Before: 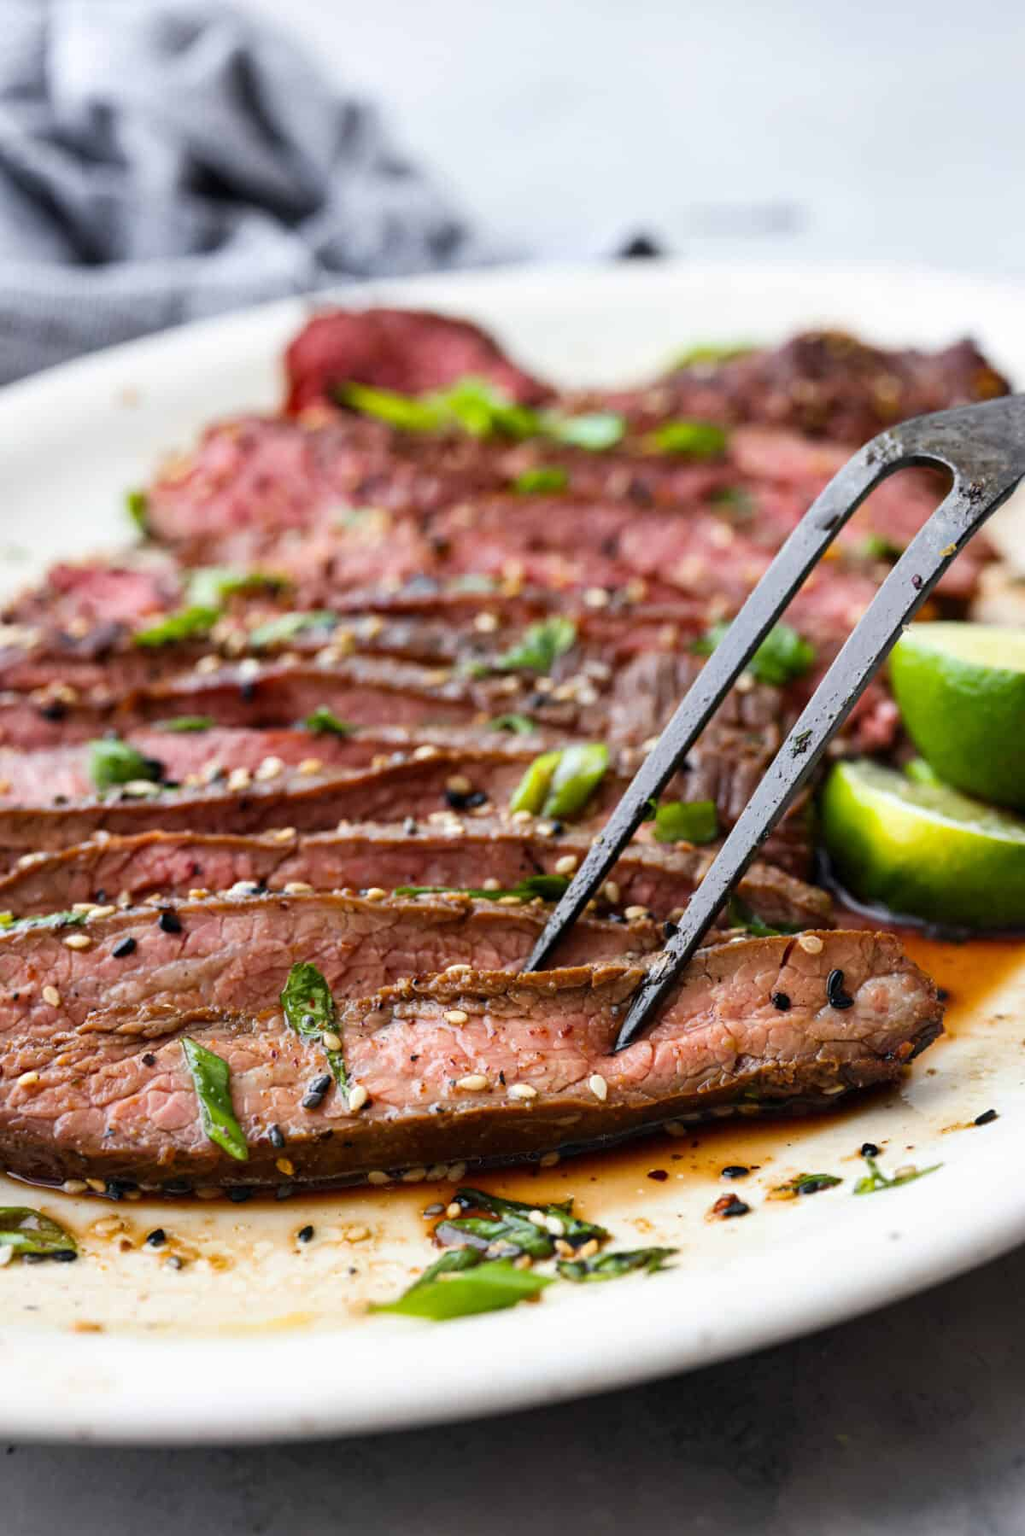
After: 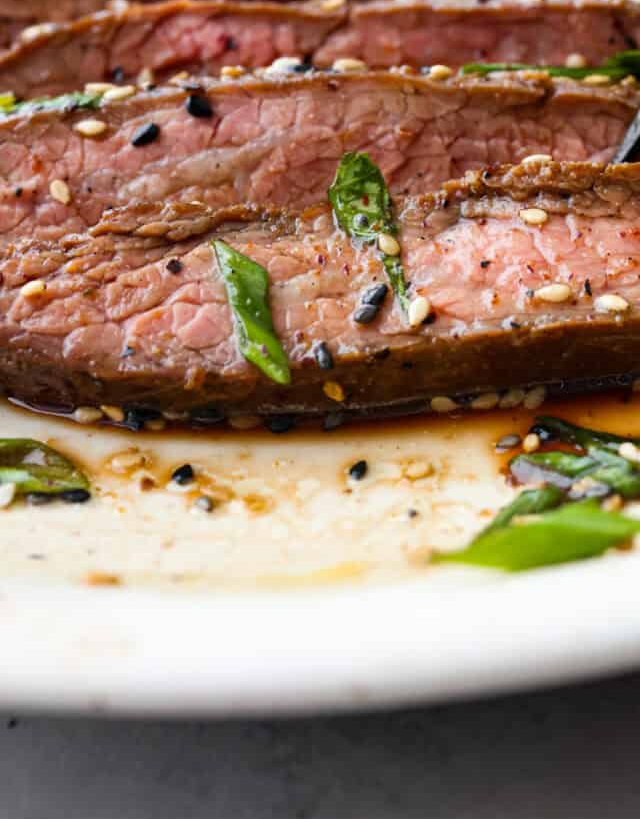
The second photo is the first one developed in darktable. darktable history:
crop and rotate: top 54.211%, right 46.598%, bottom 0.222%
